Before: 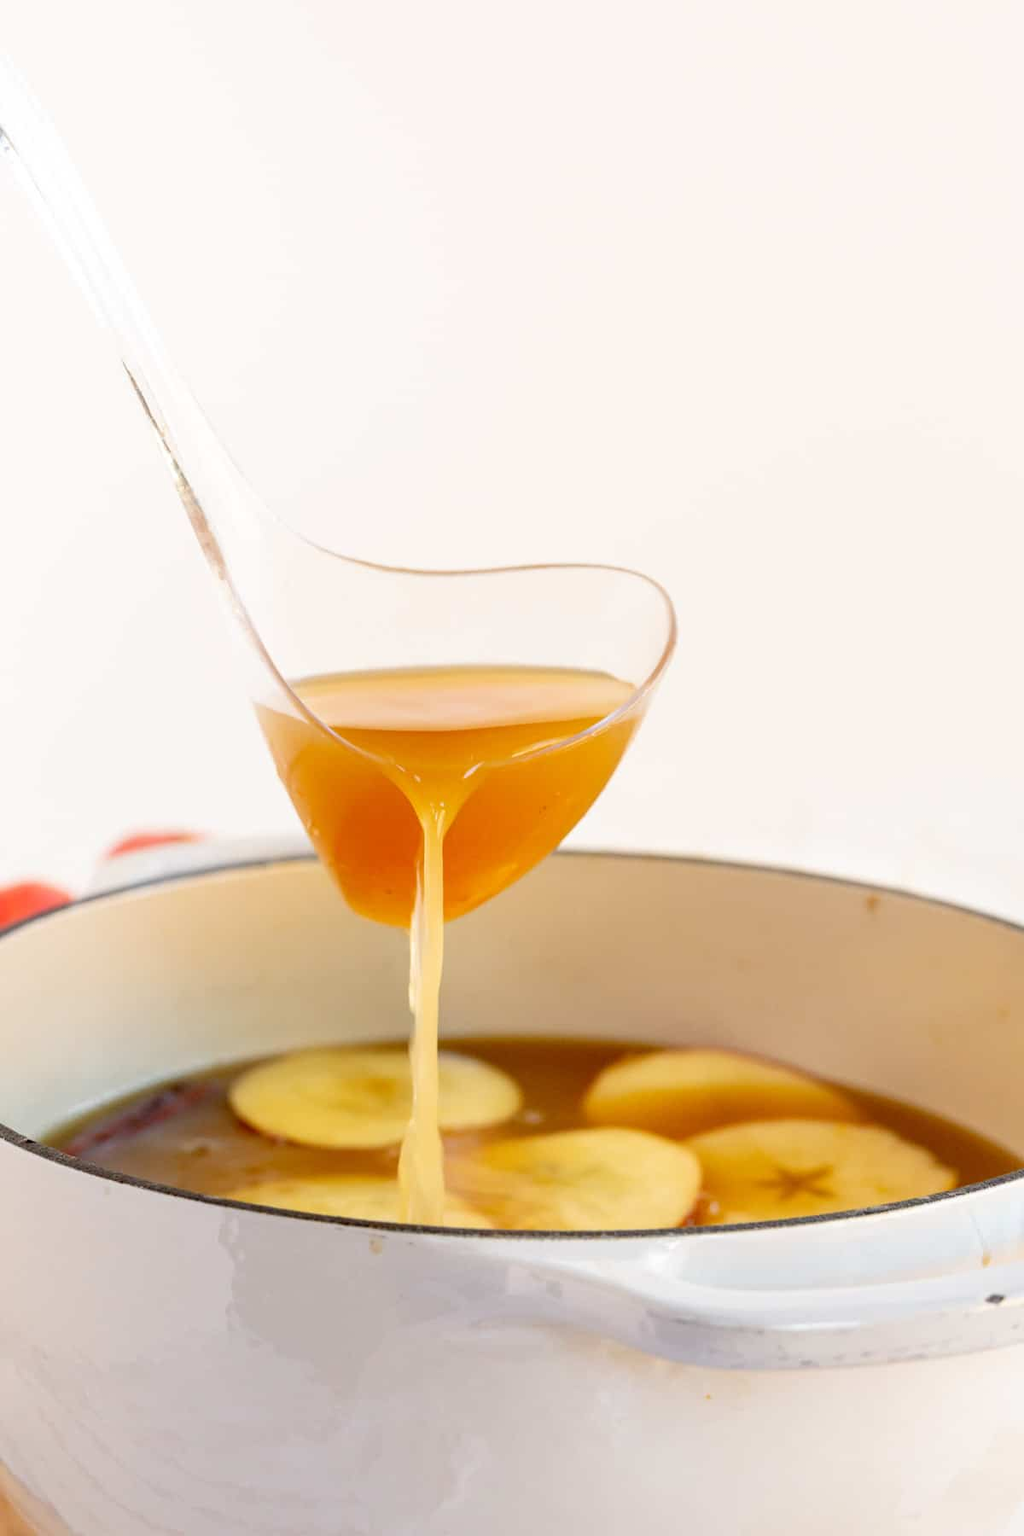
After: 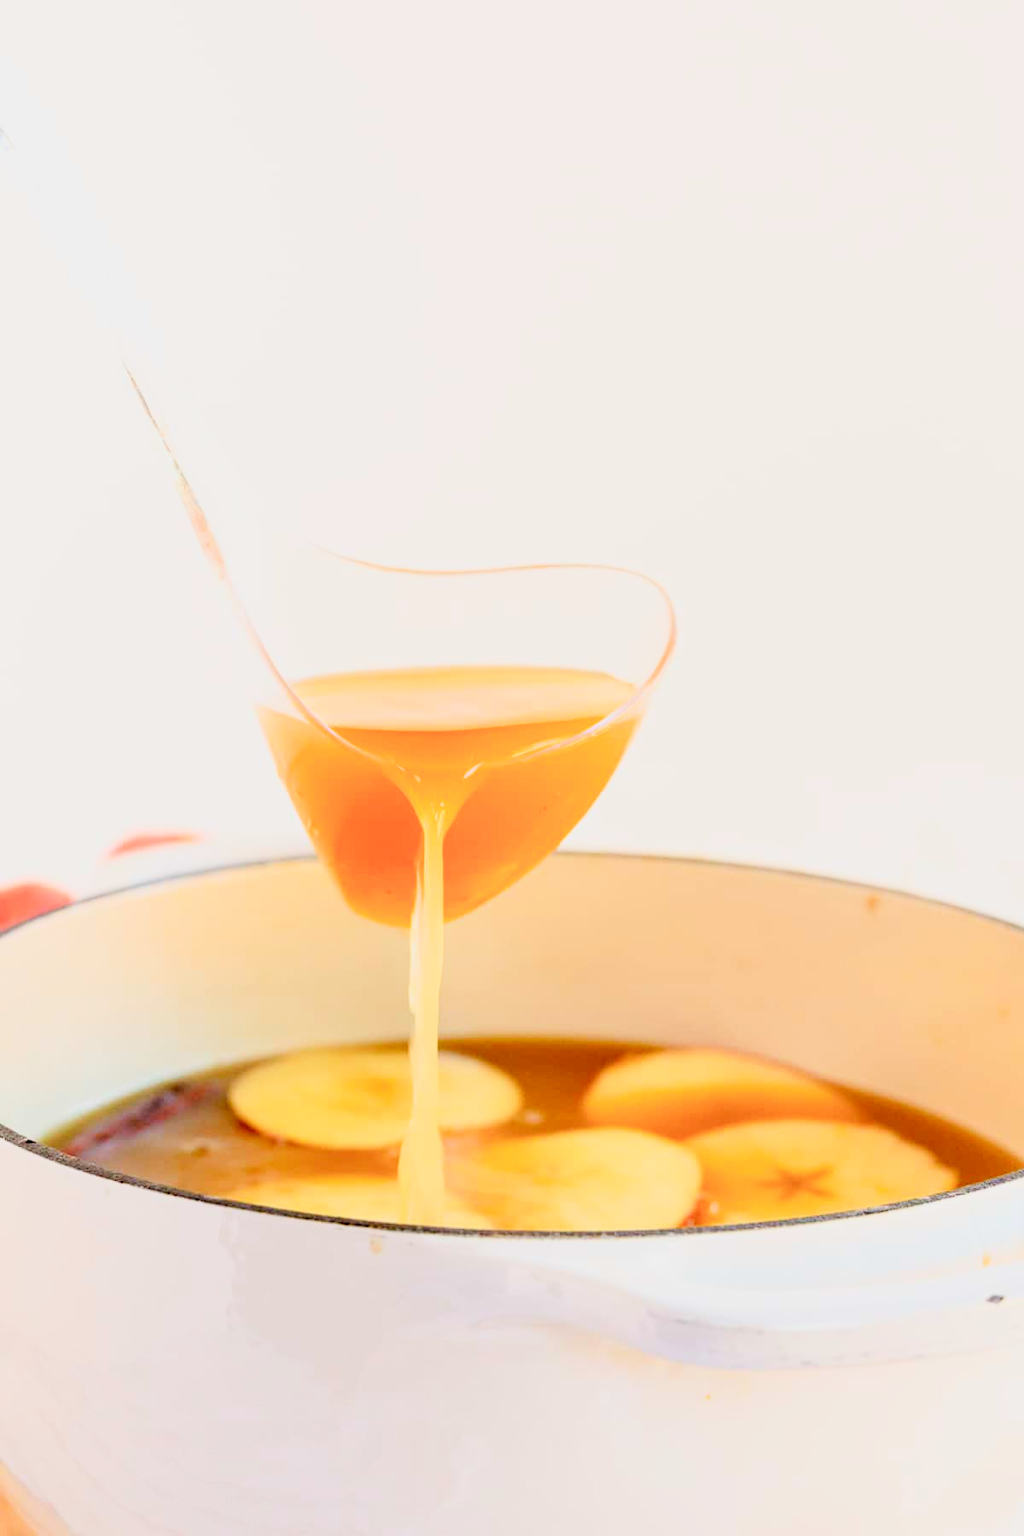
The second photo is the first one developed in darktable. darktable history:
exposure: black level correction 0, exposure 0.898 EV, compensate highlight preservation false
filmic rgb: black relative exposure -7.18 EV, white relative exposure 5.38 EV, hardness 3.03
tone curve: curves: ch0 [(0, 0) (0.091, 0.077) (0.517, 0.574) (0.745, 0.82) (0.844, 0.908) (0.909, 0.942) (1, 0.973)]; ch1 [(0, 0) (0.437, 0.404) (0.5, 0.5) (0.534, 0.546) (0.58, 0.603) (0.616, 0.649) (1, 1)]; ch2 [(0, 0) (0.442, 0.415) (0.5, 0.5) (0.535, 0.547) (0.585, 0.62) (1, 1)], color space Lab, independent channels, preserve colors none
